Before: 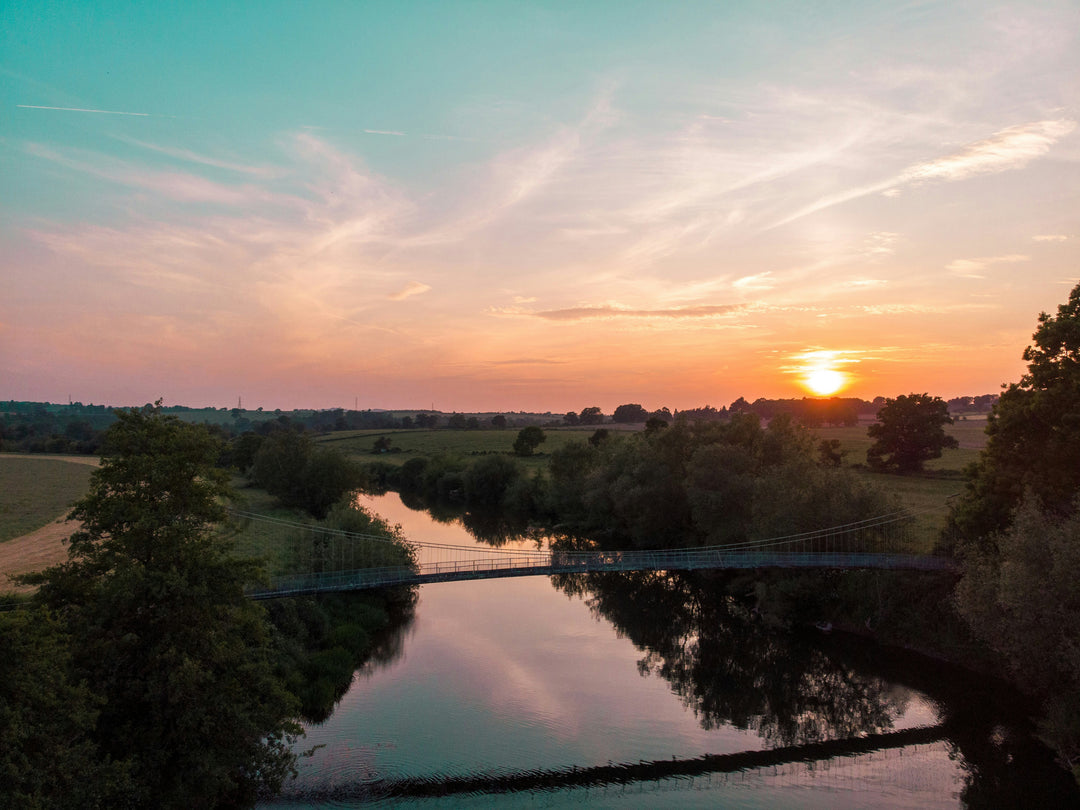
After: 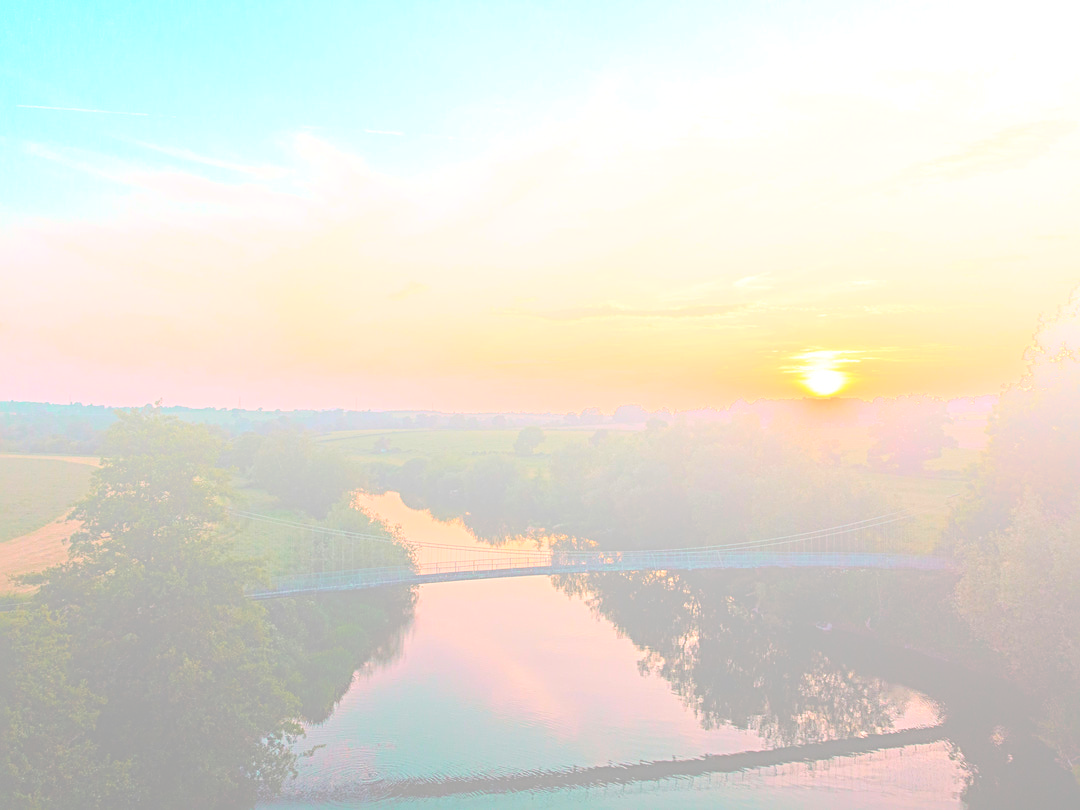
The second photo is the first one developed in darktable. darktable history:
sharpen: radius 3.025, amount 0.757
bloom: size 85%, threshold 5%, strength 85%
